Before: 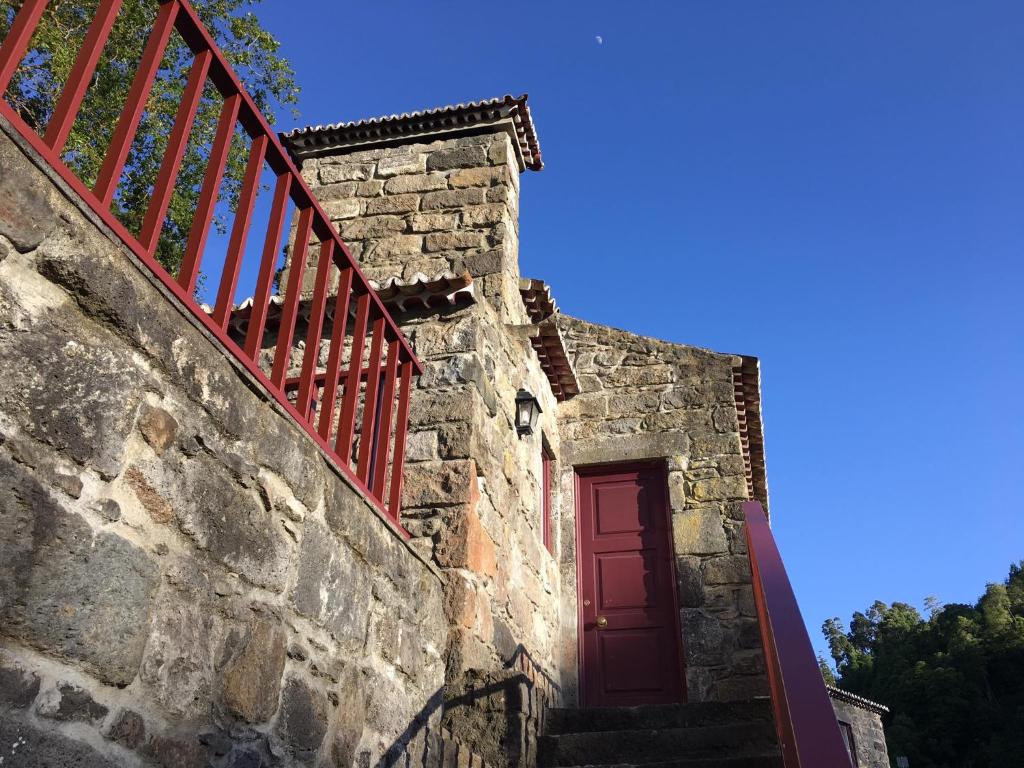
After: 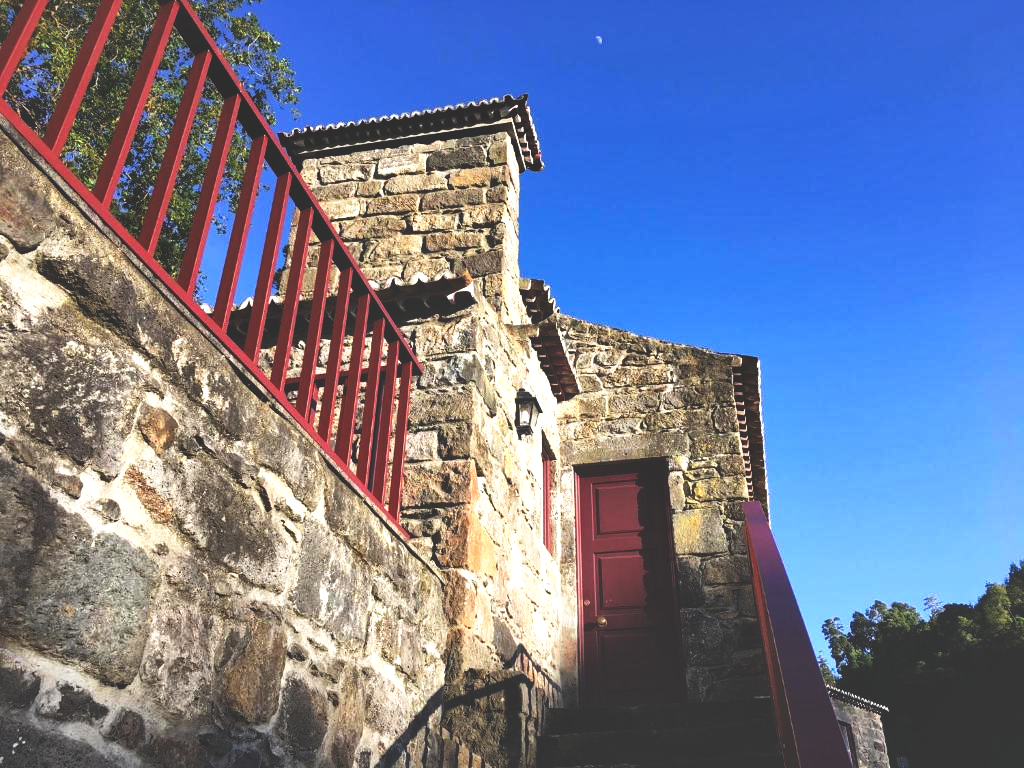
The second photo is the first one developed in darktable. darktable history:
local contrast: mode bilateral grid, contrast 20, coarseness 50, detail 141%, midtone range 0.2
base curve: curves: ch0 [(0, 0.036) (0.007, 0.037) (0.604, 0.887) (1, 1)], preserve colors none
